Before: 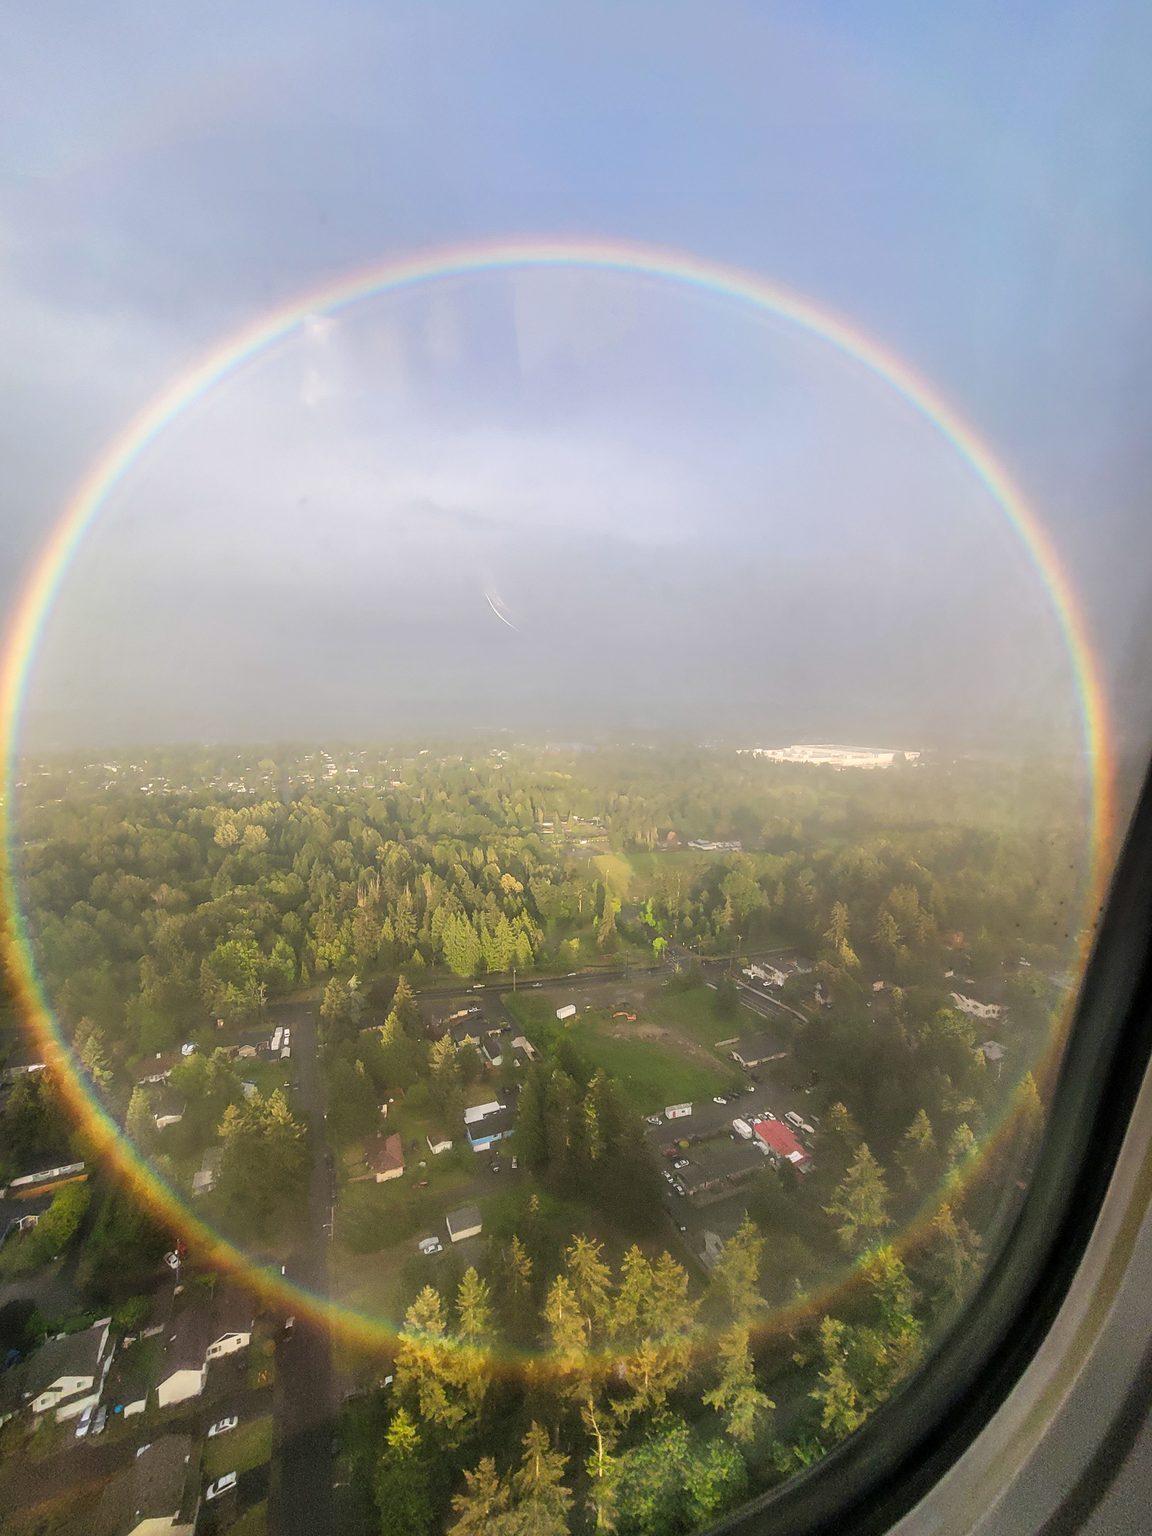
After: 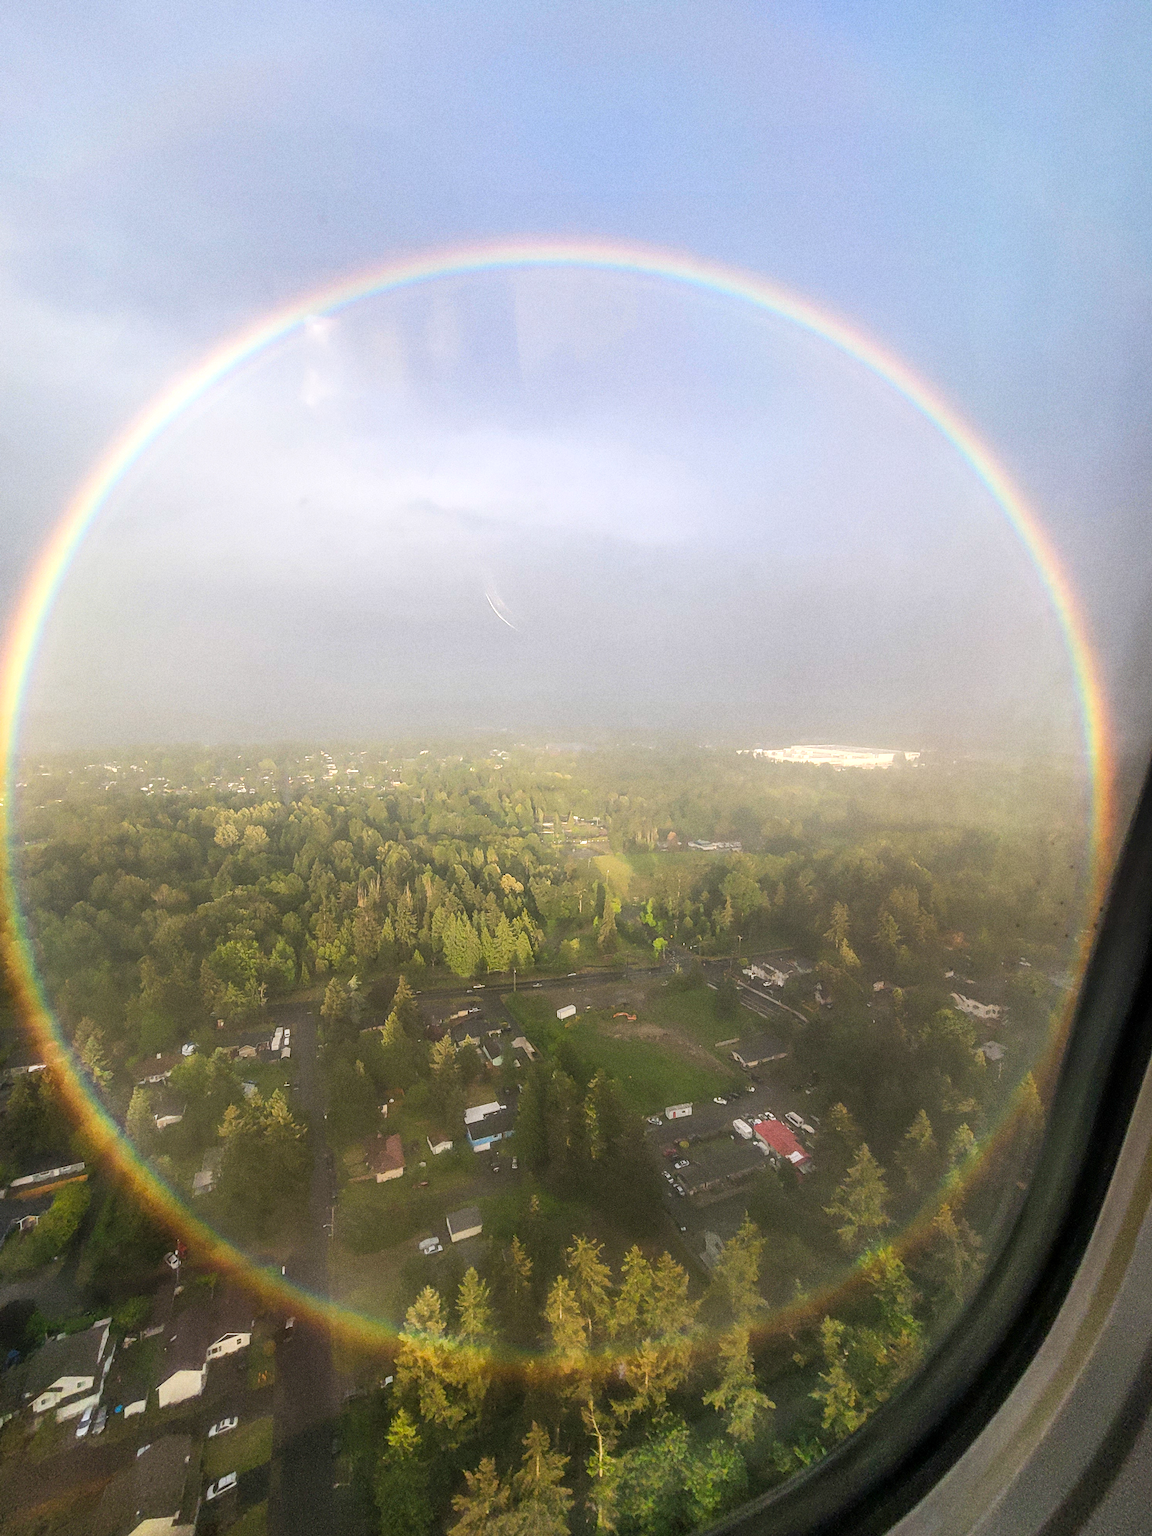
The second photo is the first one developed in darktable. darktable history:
grain: on, module defaults
tone equalizer: -8 EV -0.001 EV, -7 EV 0.001 EV, -6 EV -0.002 EV, -5 EV -0.003 EV, -4 EV -0.062 EV, -3 EV -0.222 EV, -2 EV -0.267 EV, -1 EV 0.105 EV, +0 EV 0.303 EV
